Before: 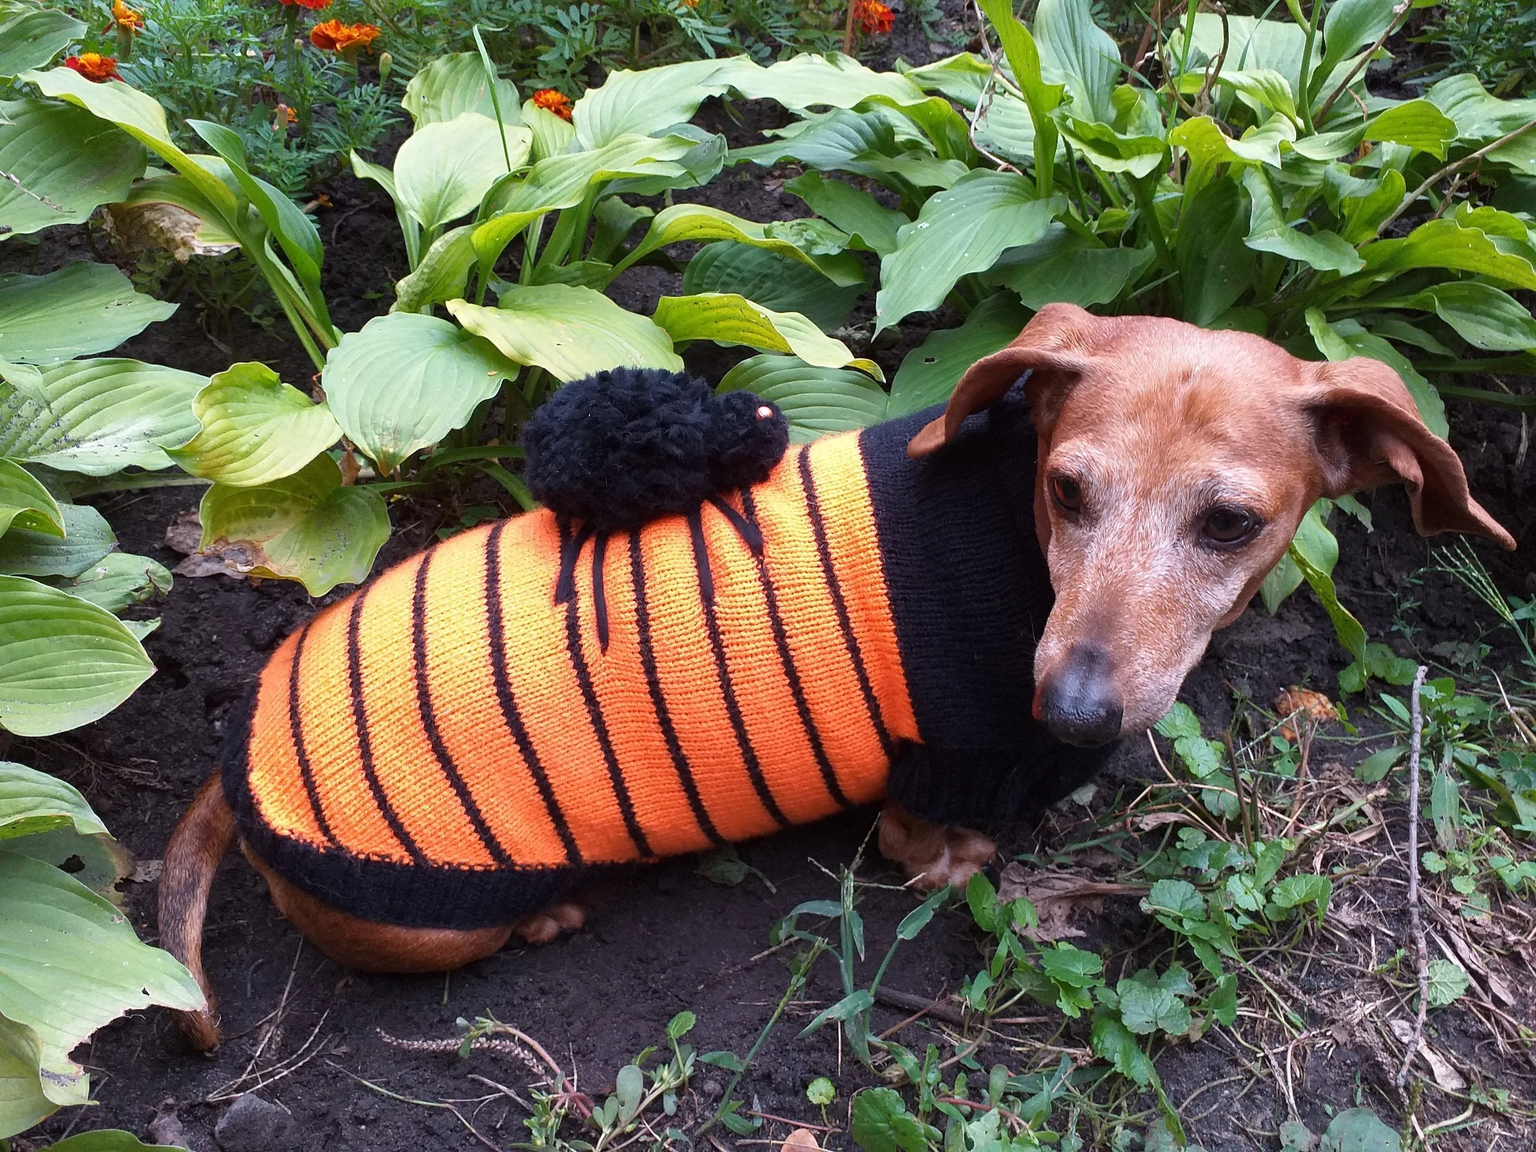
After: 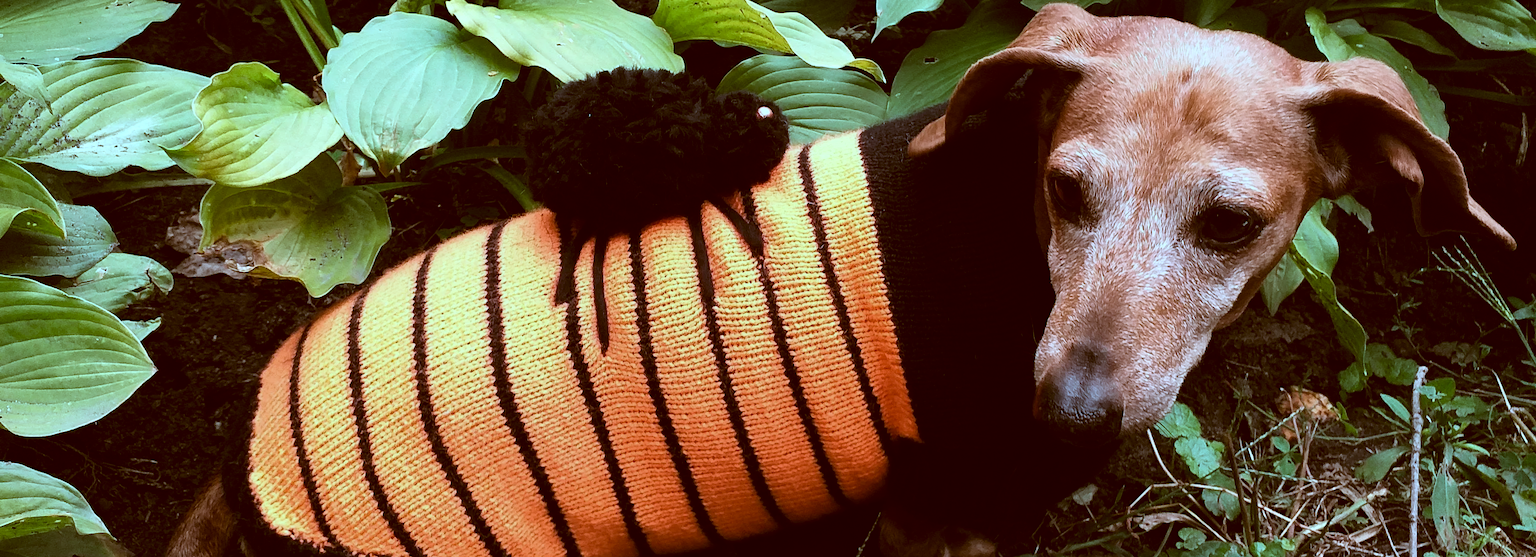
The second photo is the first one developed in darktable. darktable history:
tone curve: curves: ch0 [(0, 0) (0.153, 0.056) (1, 1)], color space Lab, linked channels, preserve colors none
contrast brightness saturation: contrast 0.1, brightness 0.02, saturation 0.02
color correction: highlights a* -14.62, highlights b* -16.22, shadows a* 10.12, shadows b* 29.4
crop and rotate: top 26.056%, bottom 25.543%
